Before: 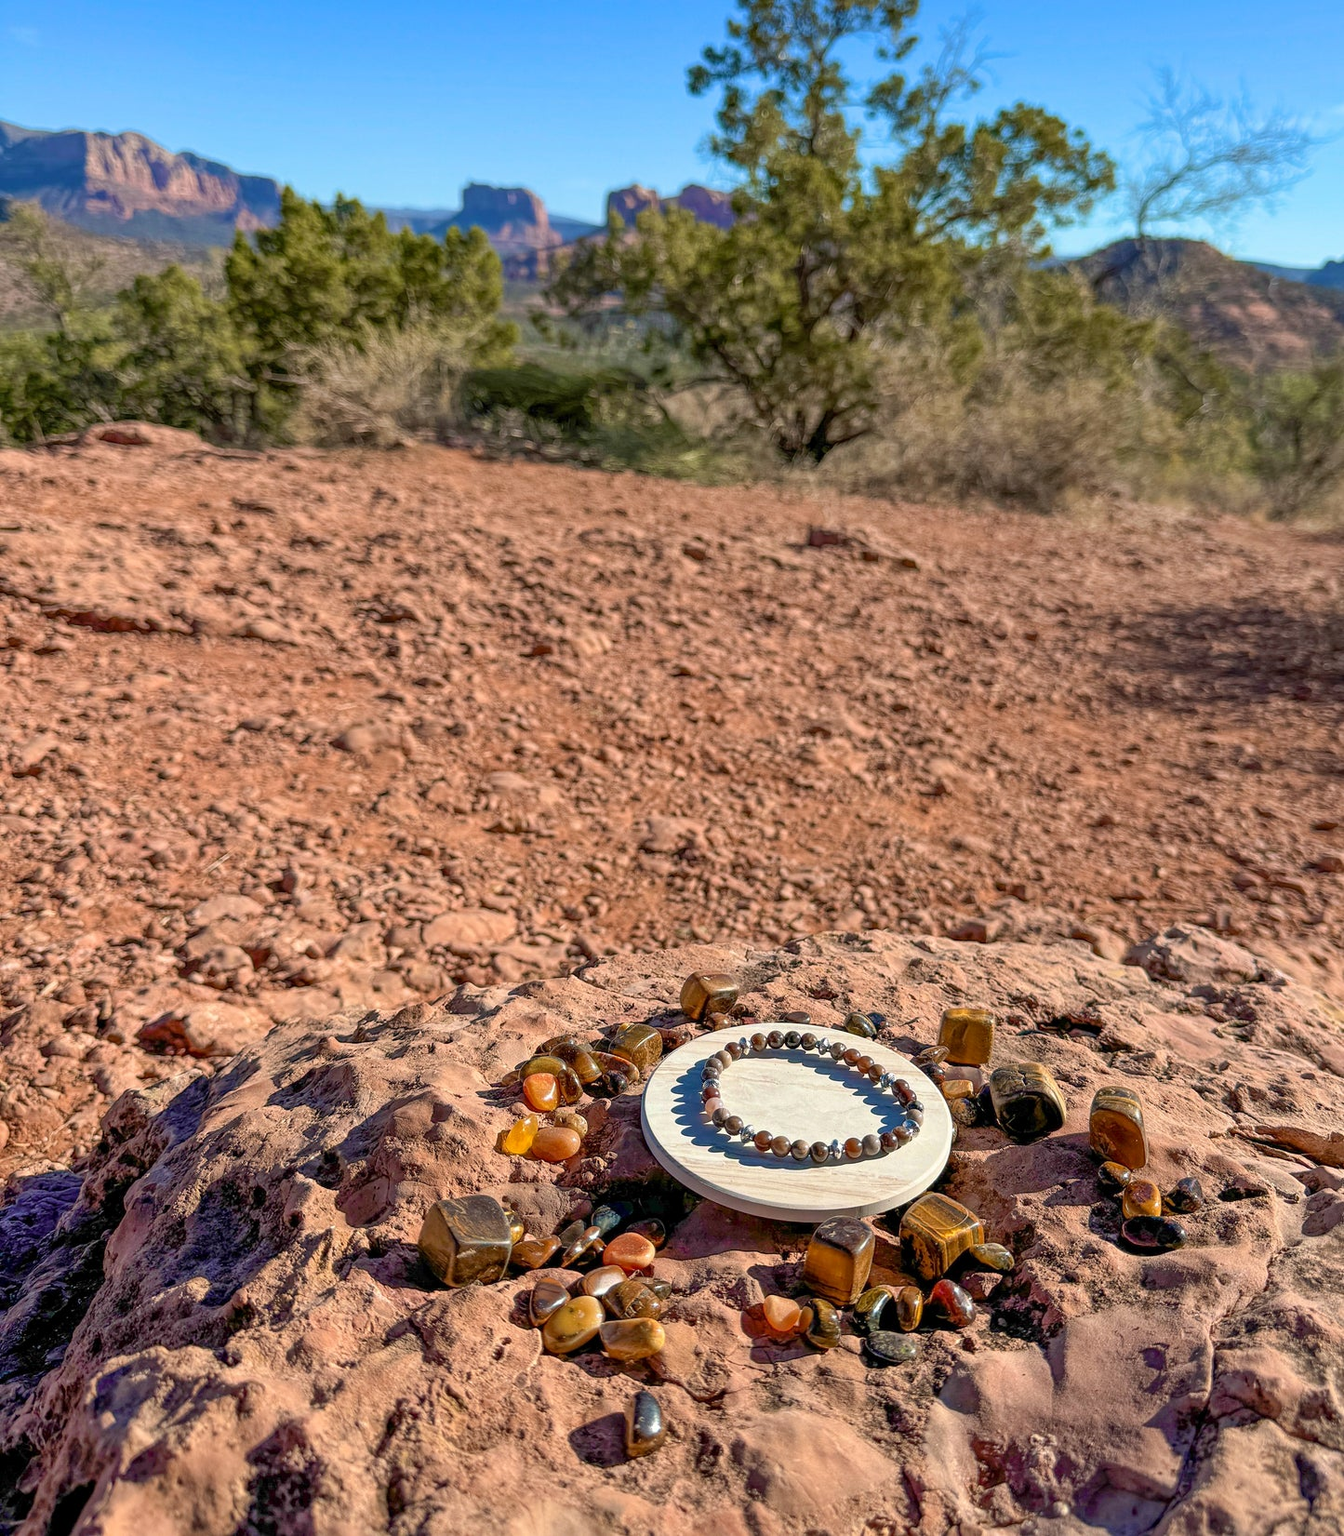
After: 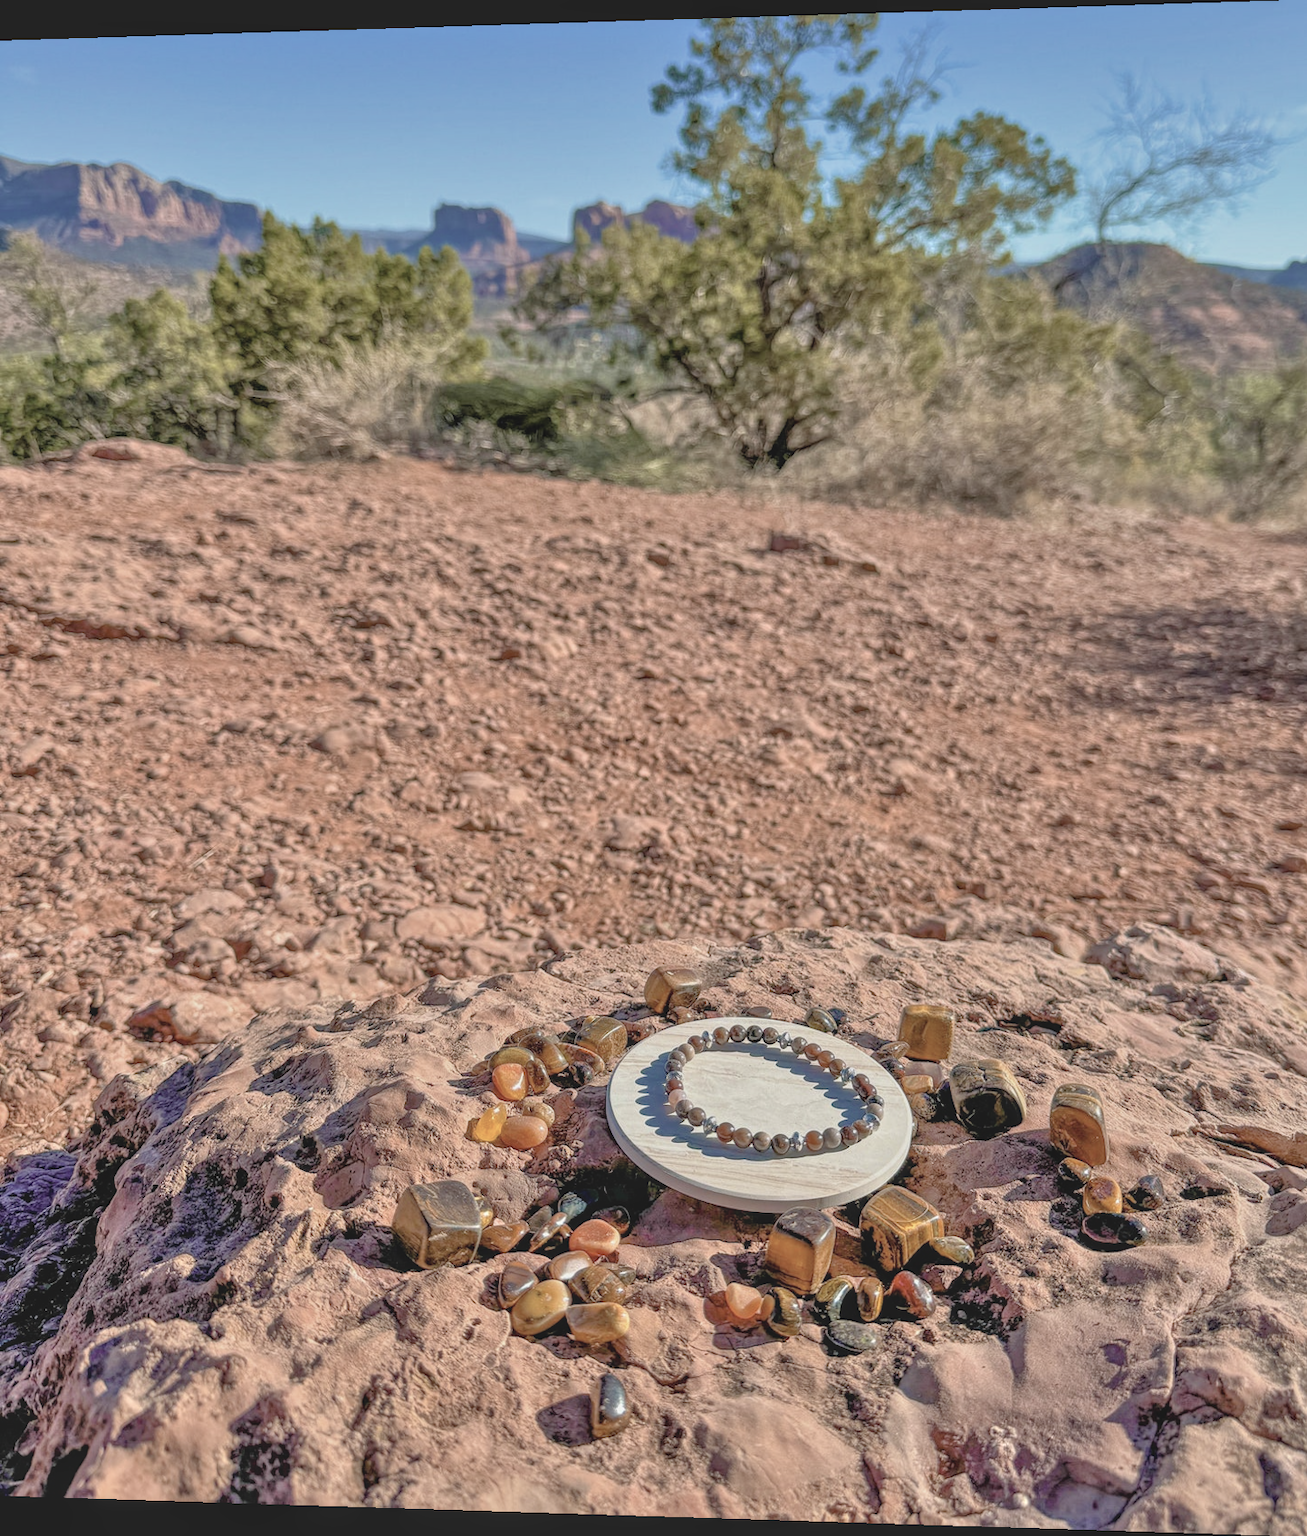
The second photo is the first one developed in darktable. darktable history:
base curve: curves: ch0 [(0, 0) (0.472, 0.455) (1, 1)], preserve colors none
tone equalizer: -7 EV 0.15 EV, -6 EV 0.6 EV, -5 EV 1.15 EV, -4 EV 1.33 EV, -3 EV 1.15 EV, -2 EV 0.6 EV, -1 EV 0.15 EV, mask exposure compensation -0.5 EV
rotate and perspective: lens shift (horizontal) -0.055, automatic cropping off
local contrast: on, module defaults
contrast brightness saturation: contrast -0.26, saturation -0.43
